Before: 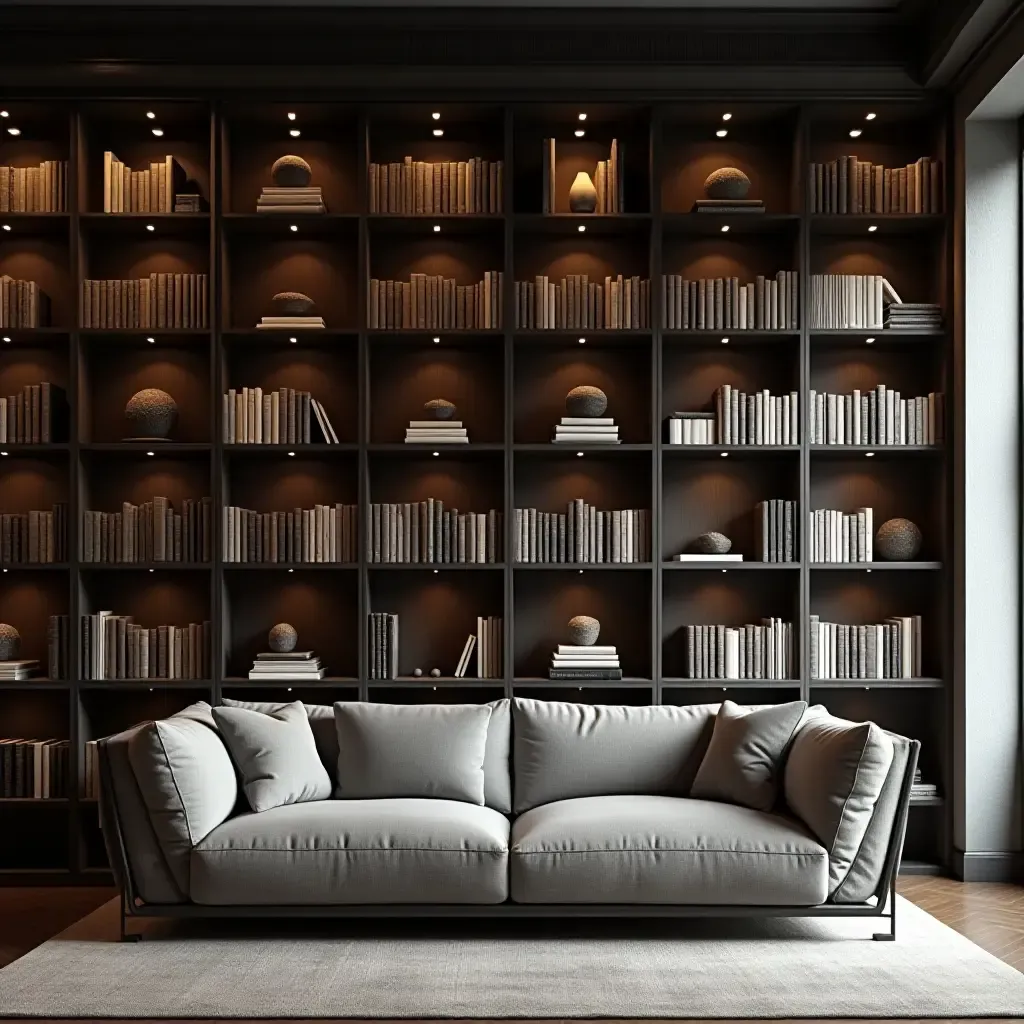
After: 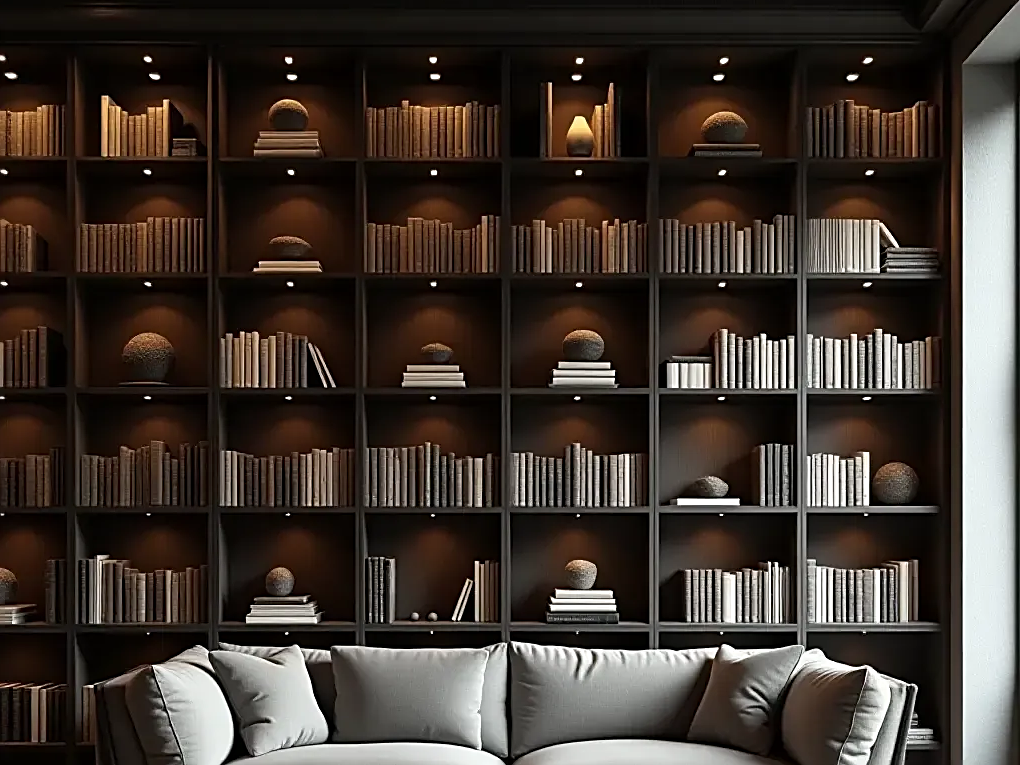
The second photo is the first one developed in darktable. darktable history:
crop: left 0.387%, top 5.469%, bottom 19.809%
sharpen: on, module defaults
